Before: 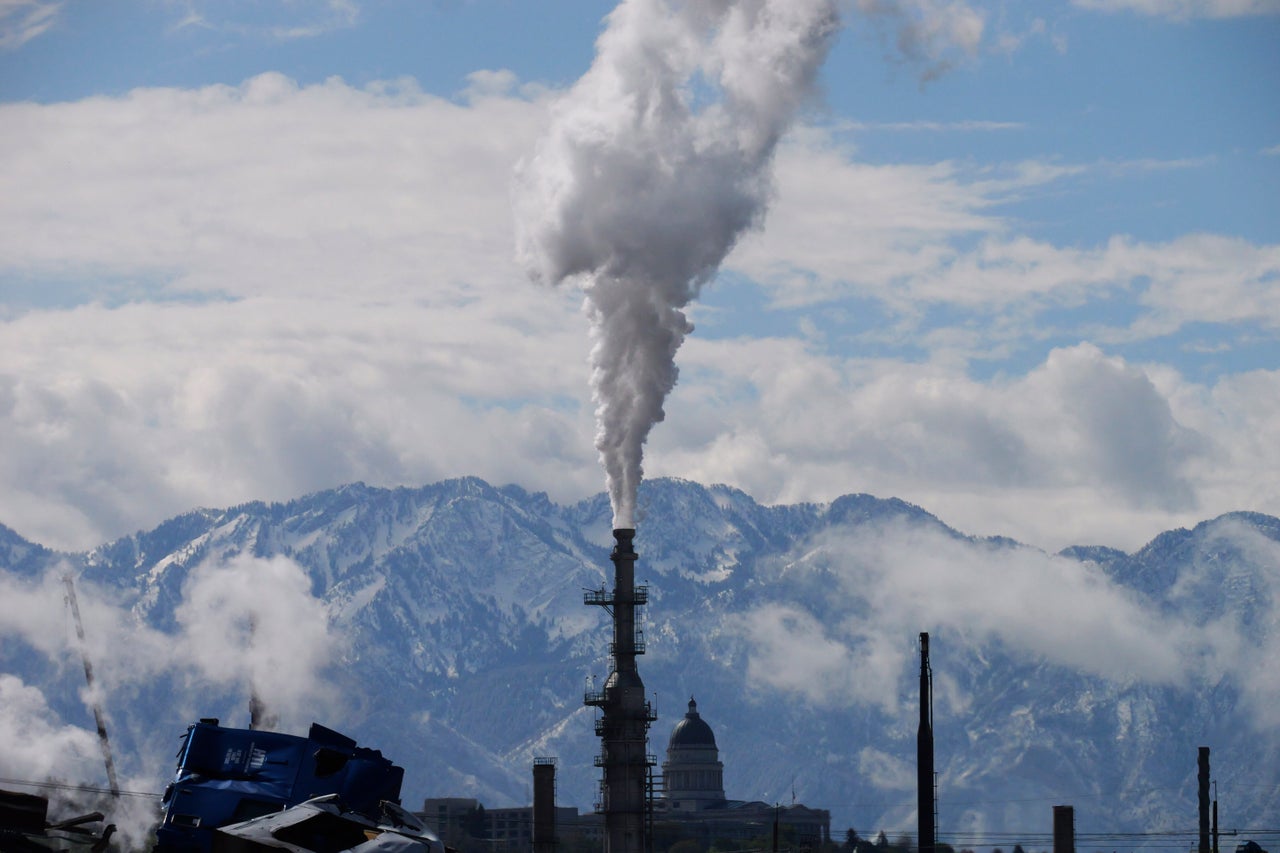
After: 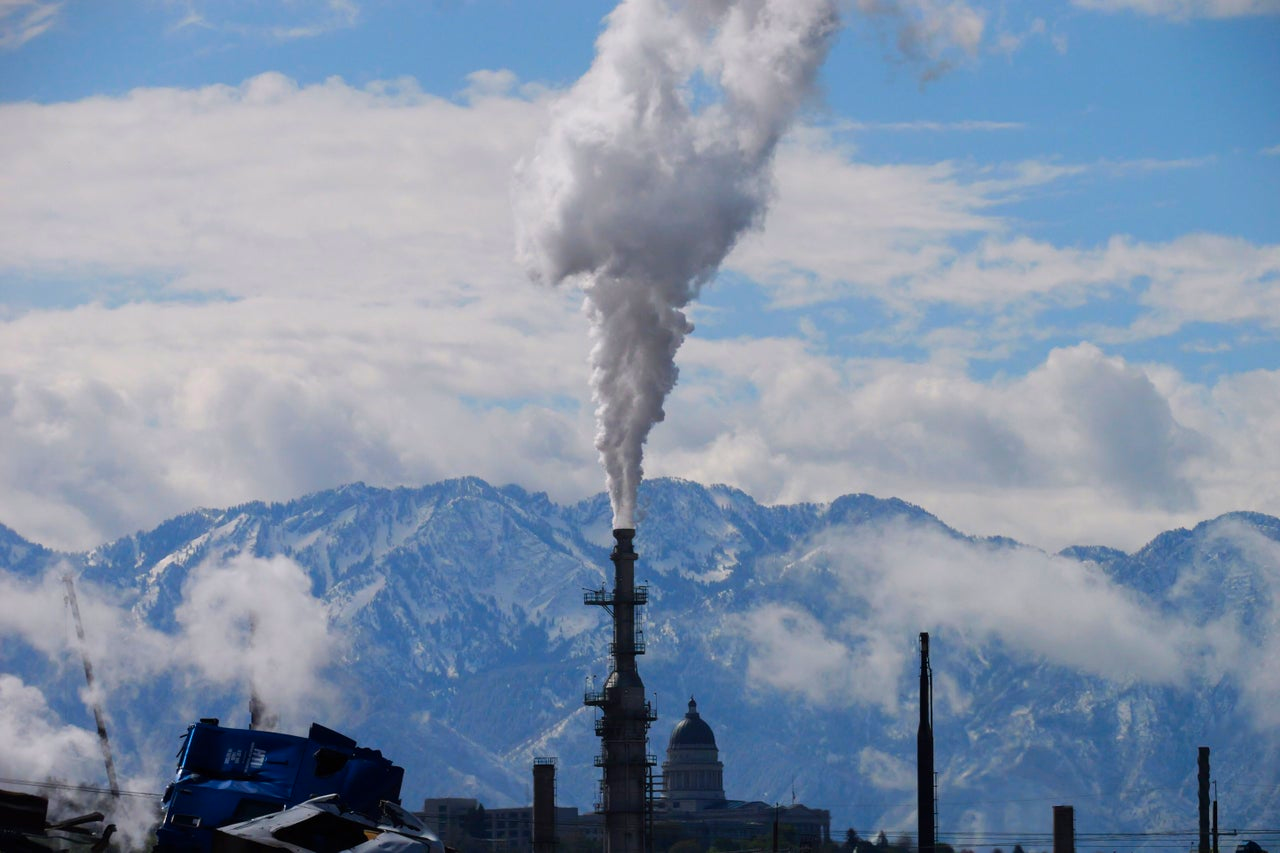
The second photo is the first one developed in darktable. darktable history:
color correction: highlights b* 0.058, saturation 1.33
